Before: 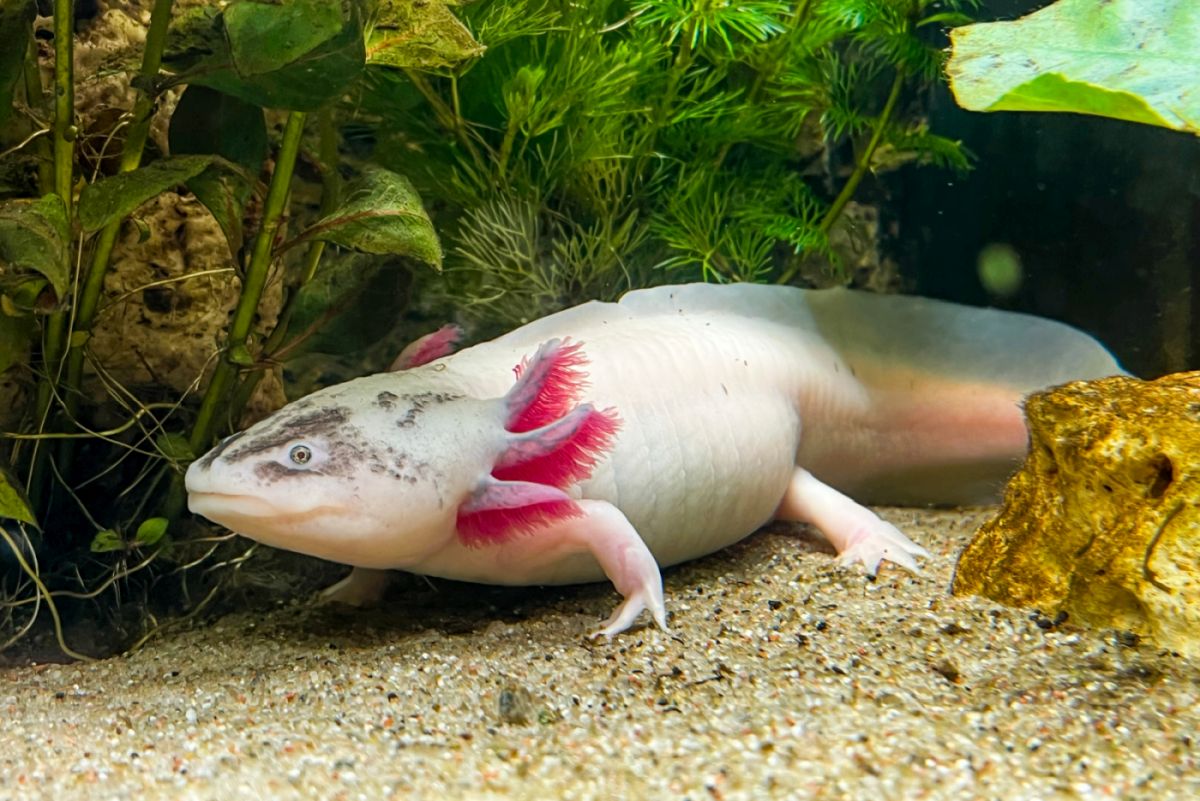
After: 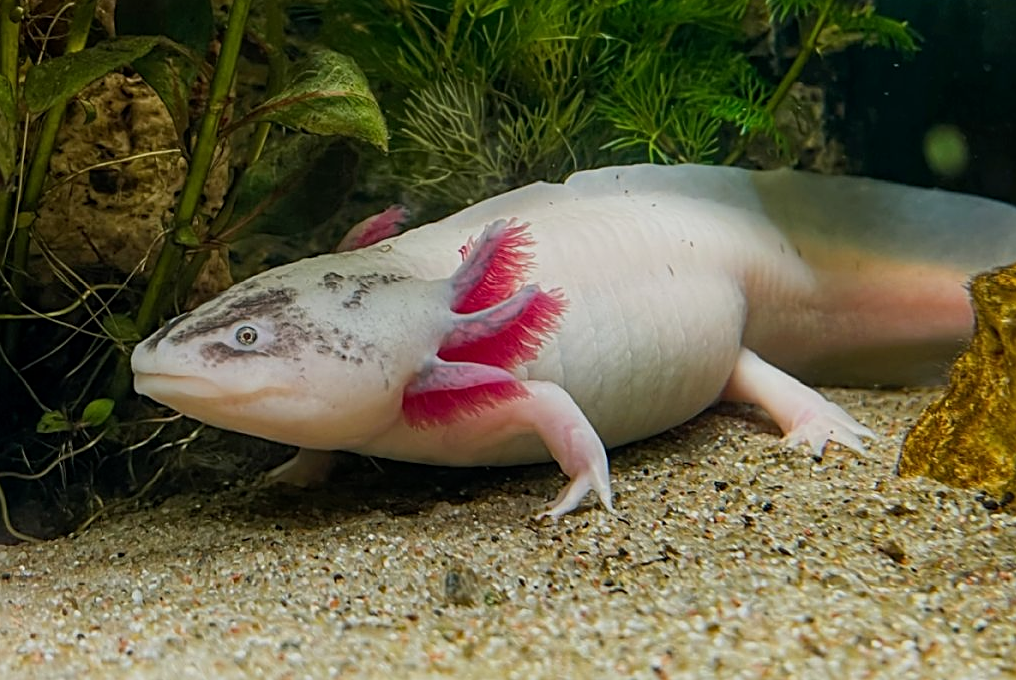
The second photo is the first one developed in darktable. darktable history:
exposure: exposure -0.585 EV, compensate exposure bias true, compensate highlight preservation false
crop and rotate: left 4.567%, top 14.989%, right 10.714%
sharpen: on, module defaults
